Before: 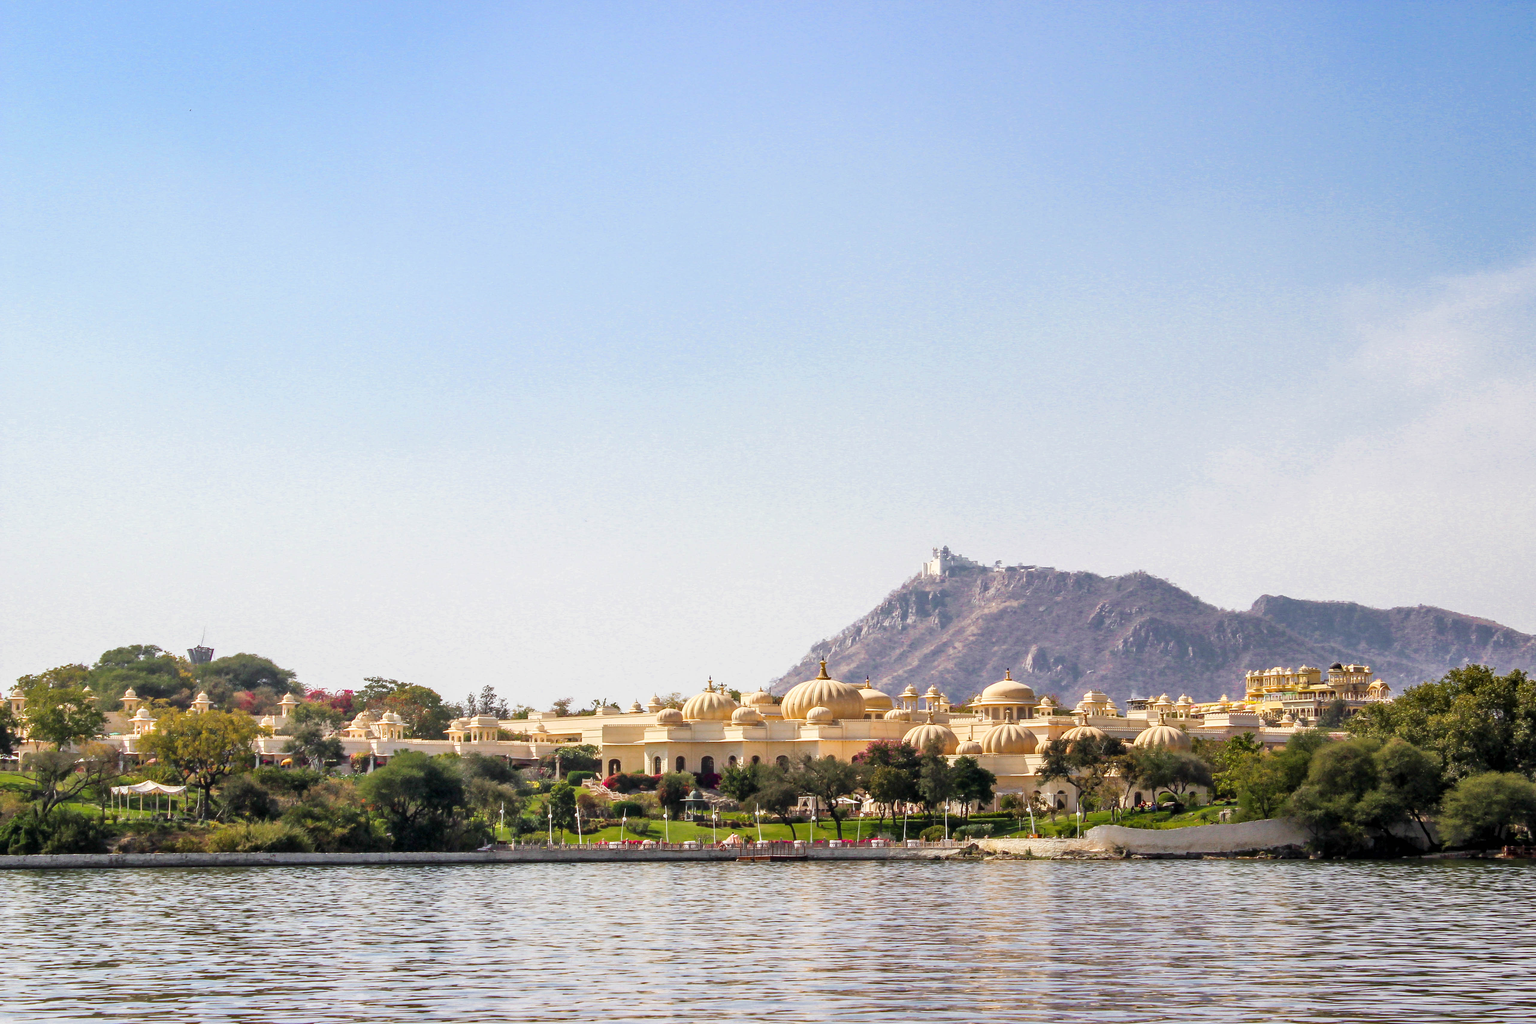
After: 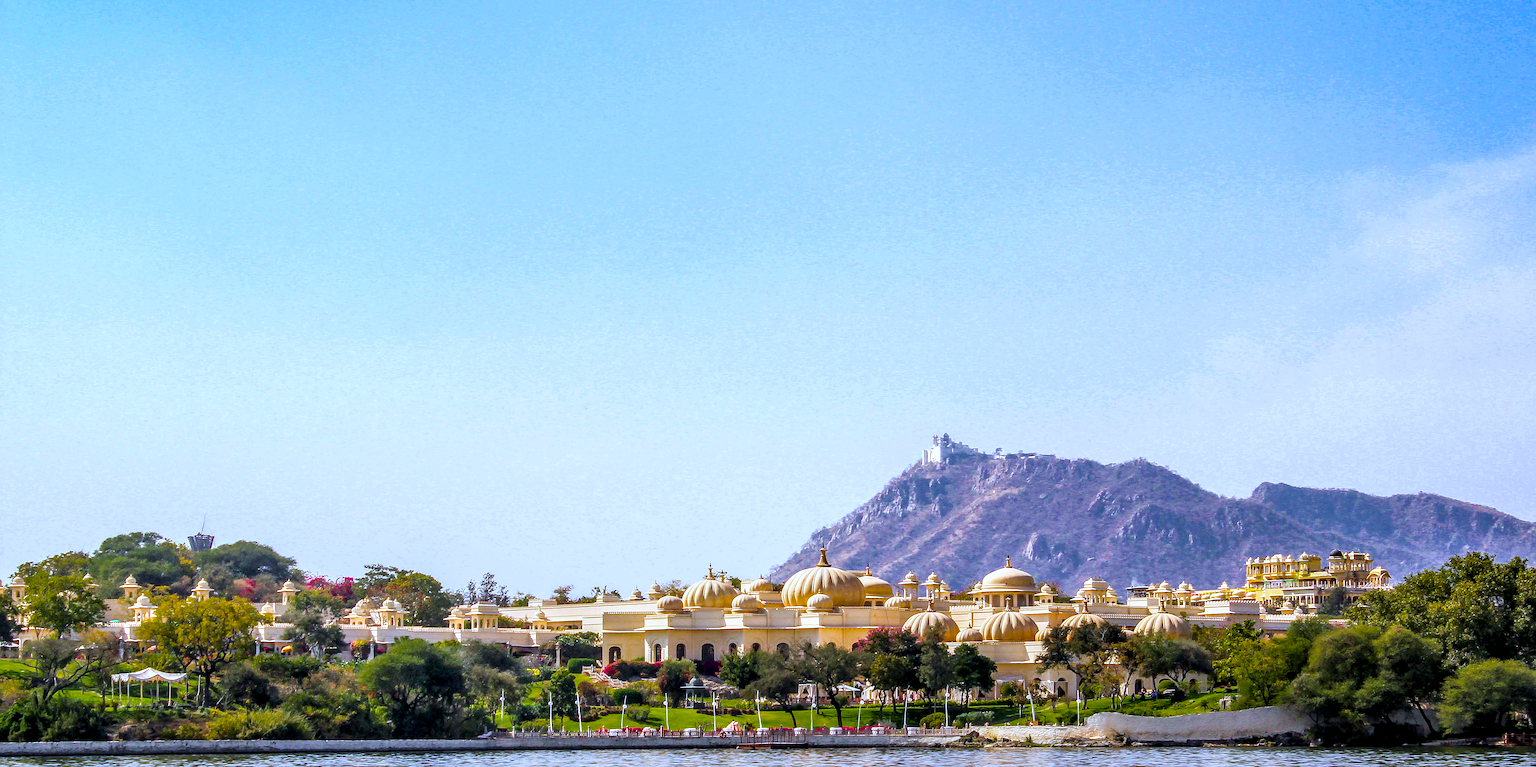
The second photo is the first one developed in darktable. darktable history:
color balance rgb: linear chroma grading › global chroma 15%, perceptual saturation grading › global saturation 30%
sharpen: on, module defaults
local contrast: highlights 35%, detail 135%
crop: top 11.038%, bottom 13.962%
white balance: red 0.948, green 1.02, blue 1.176
